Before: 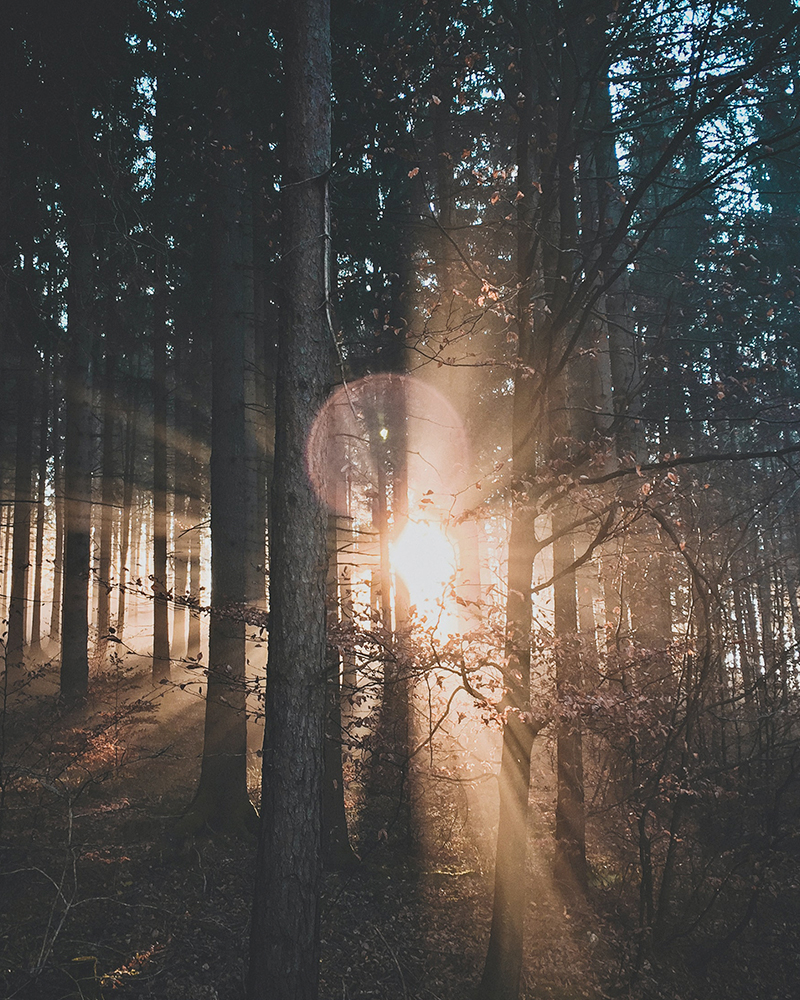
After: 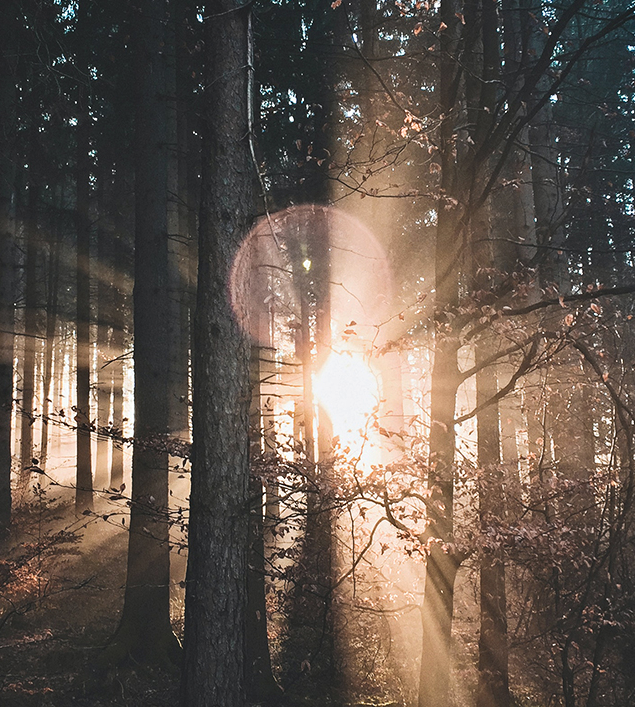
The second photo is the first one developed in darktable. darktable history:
crop: left 9.712%, top 16.928%, right 10.845%, bottom 12.332%
color zones: curves: ch0 [(0, 0.5) (0.143, 0.5) (0.286, 0.5) (0.429, 0.5) (0.571, 0.5) (0.714, 0.476) (0.857, 0.5) (1, 0.5)]; ch2 [(0, 0.5) (0.143, 0.5) (0.286, 0.5) (0.429, 0.5) (0.571, 0.5) (0.714, 0.487) (0.857, 0.5) (1, 0.5)]
exposure: exposure -0.072 EV, compensate highlight preservation false
tone equalizer: -8 EV -0.417 EV, -7 EV -0.389 EV, -6 EV -0.333 EV, -5 EV -0.222 EV, -3 EV 0.222 EV, -2 EV 0.333 EV, -1 EV 0.389 EV, +0 EV 0.417 EV, edges refinement/feathering 500, mask exposure compensation -1.57 EV, preserve details no
